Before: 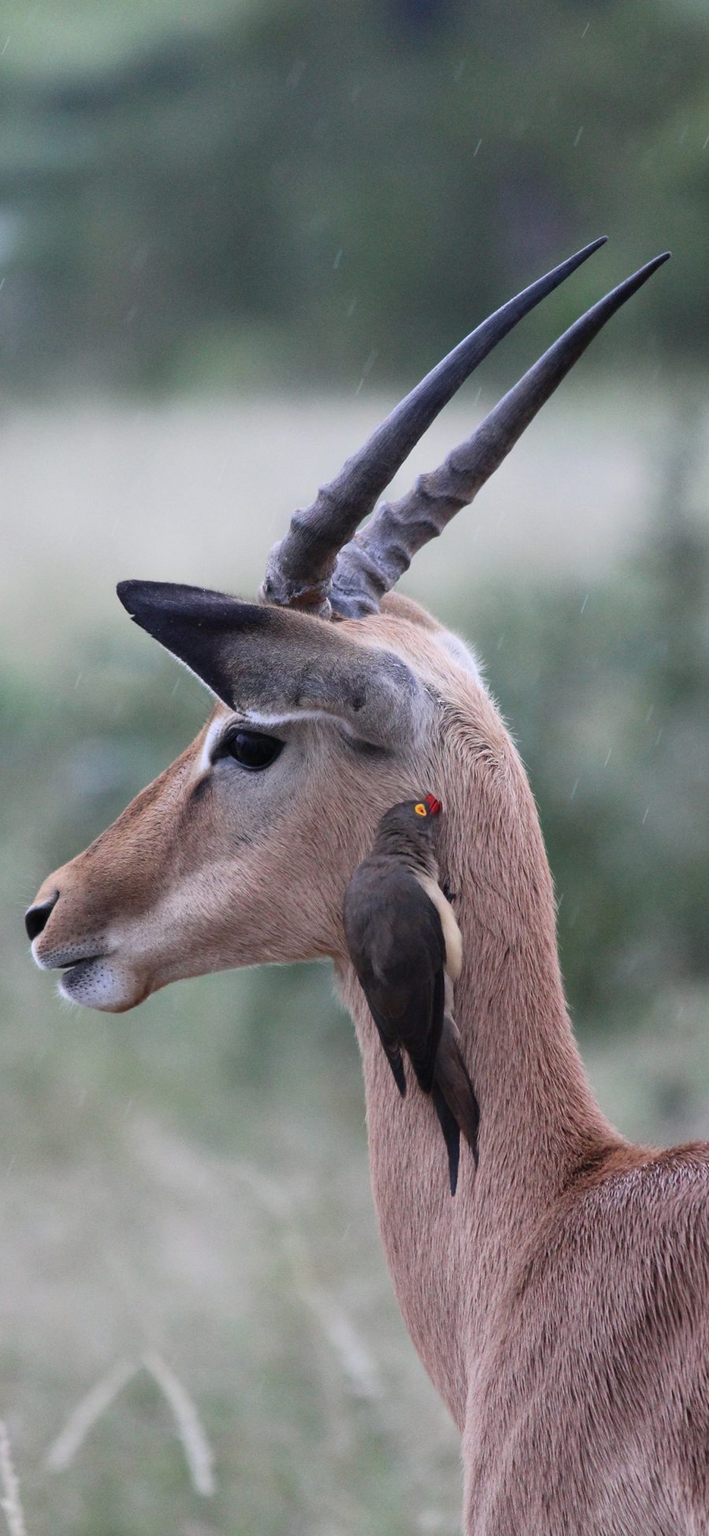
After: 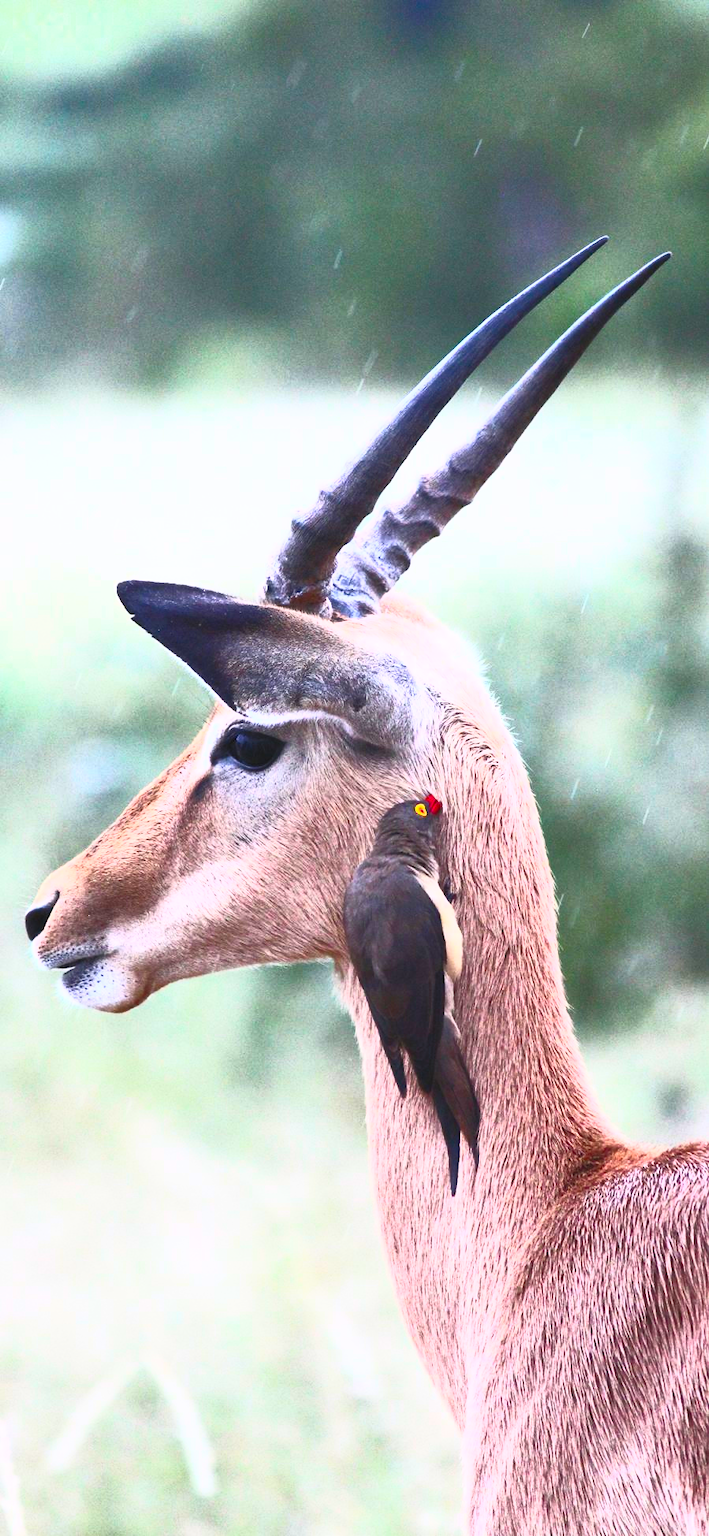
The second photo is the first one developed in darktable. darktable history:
contrast brightness saturation: contrast 0.996, brightness 0.993, saturation 0.988
